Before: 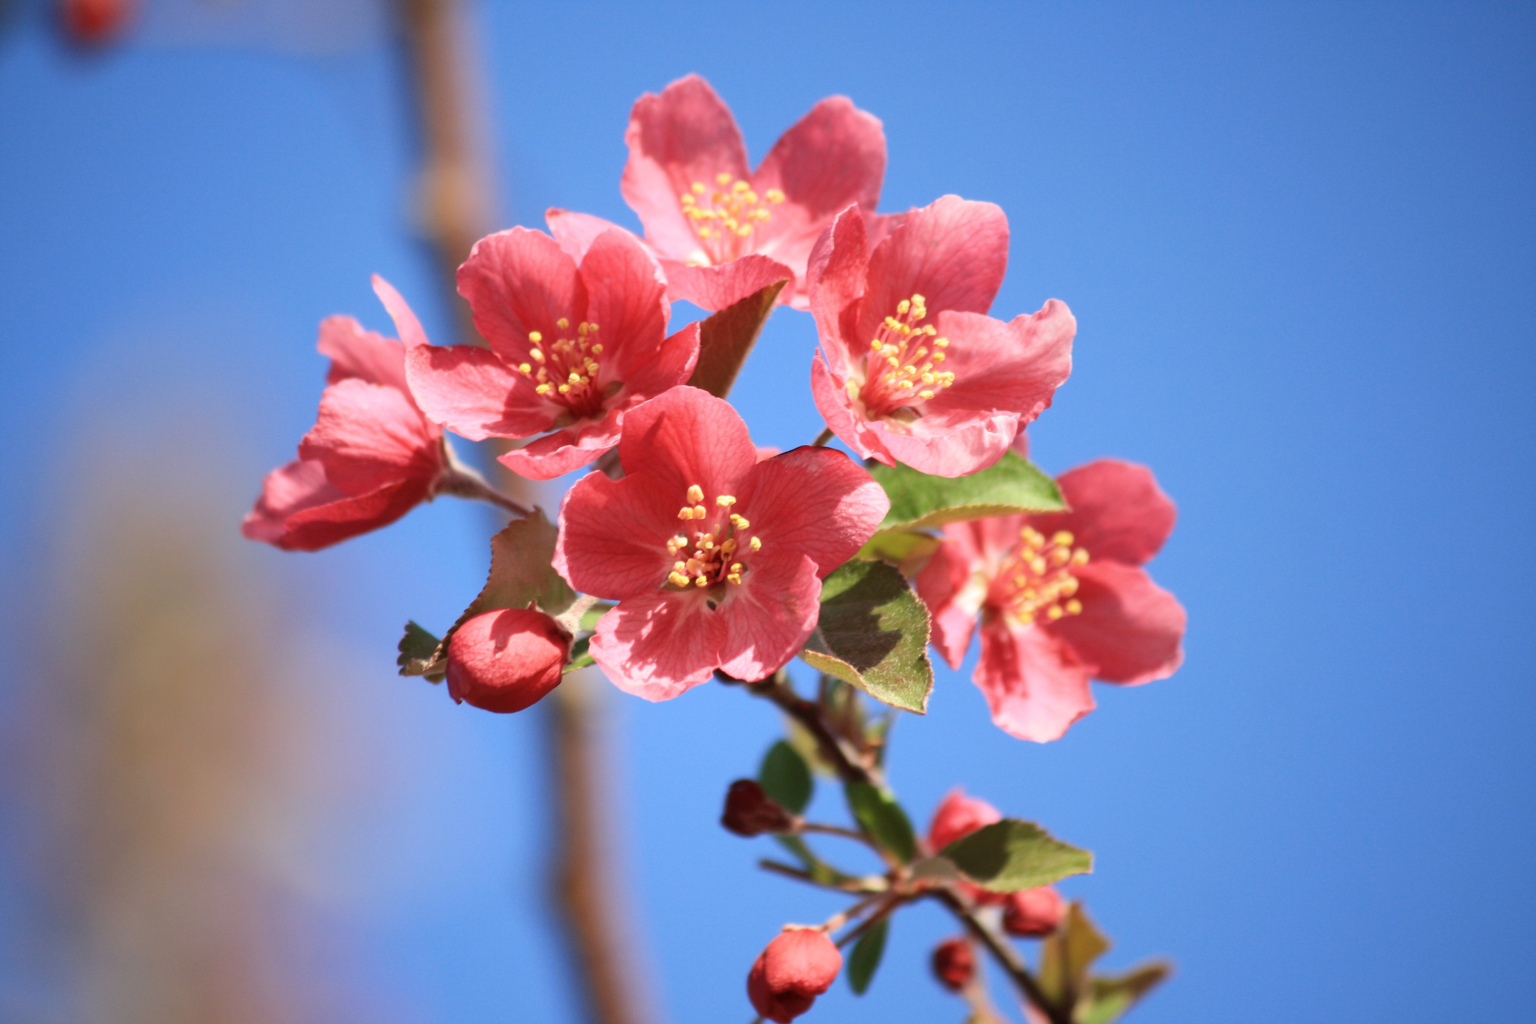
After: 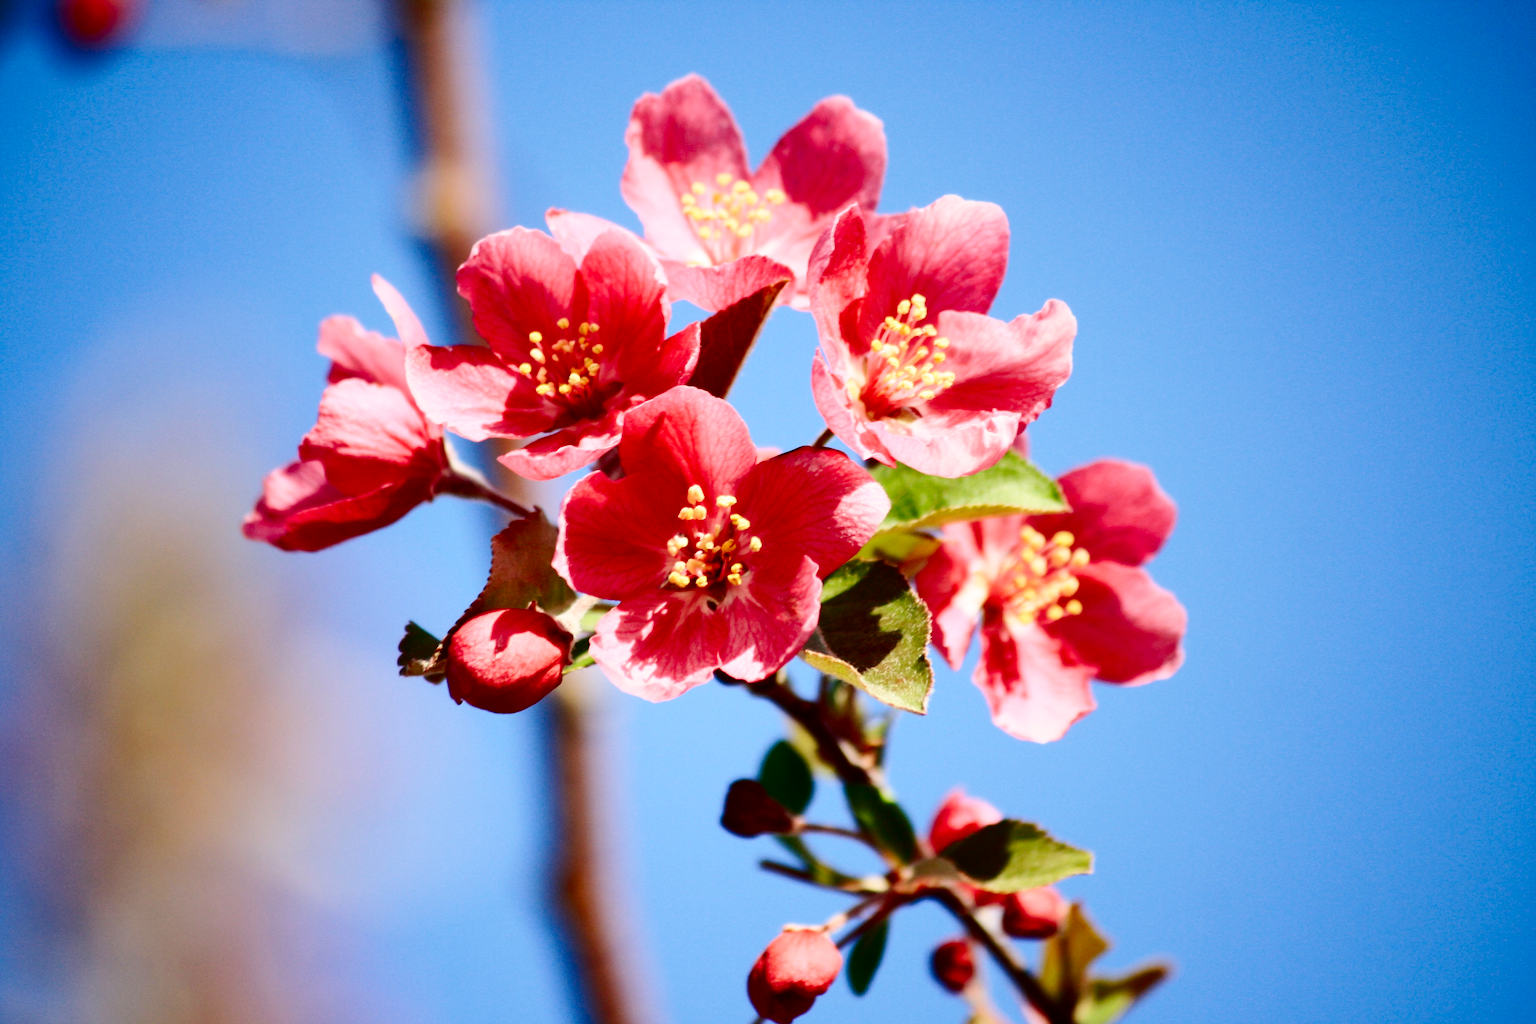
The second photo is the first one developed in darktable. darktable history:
contrast brightness saturation: contrast 0.19, brightness -0.24, saturation 0.11
base curve: curves: ch0 [(0, 0) (0.036, 0.025) (0.121, 0.166) (0.206, 0.329) (0.605, 0.79) (1, 1)], preserve colors none
